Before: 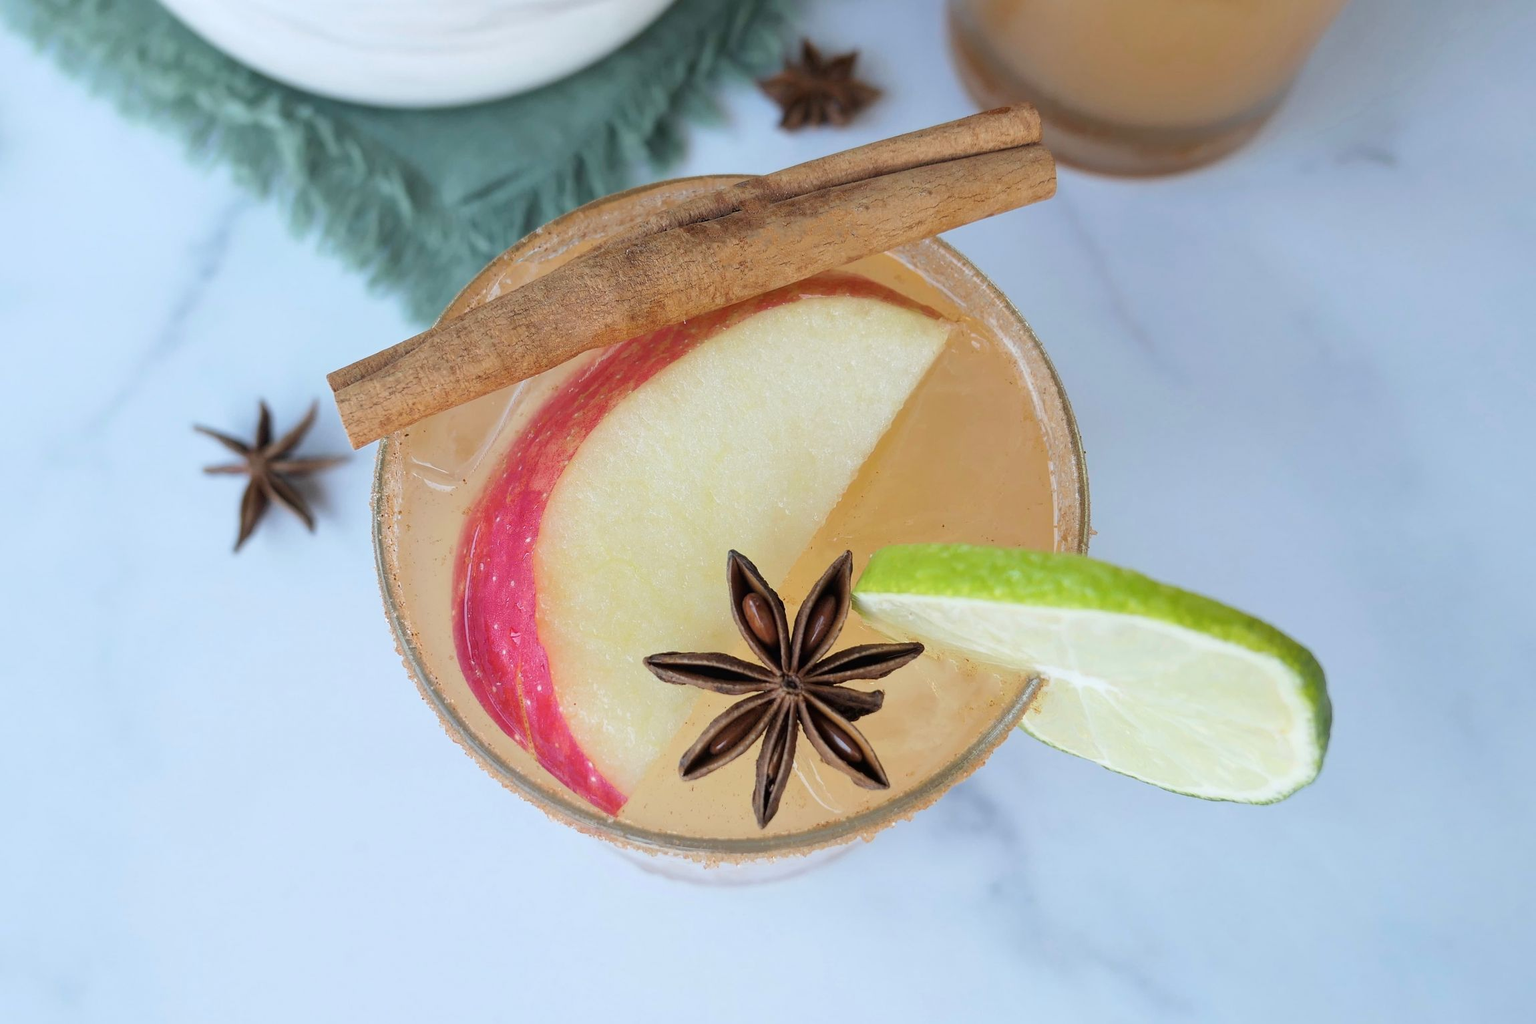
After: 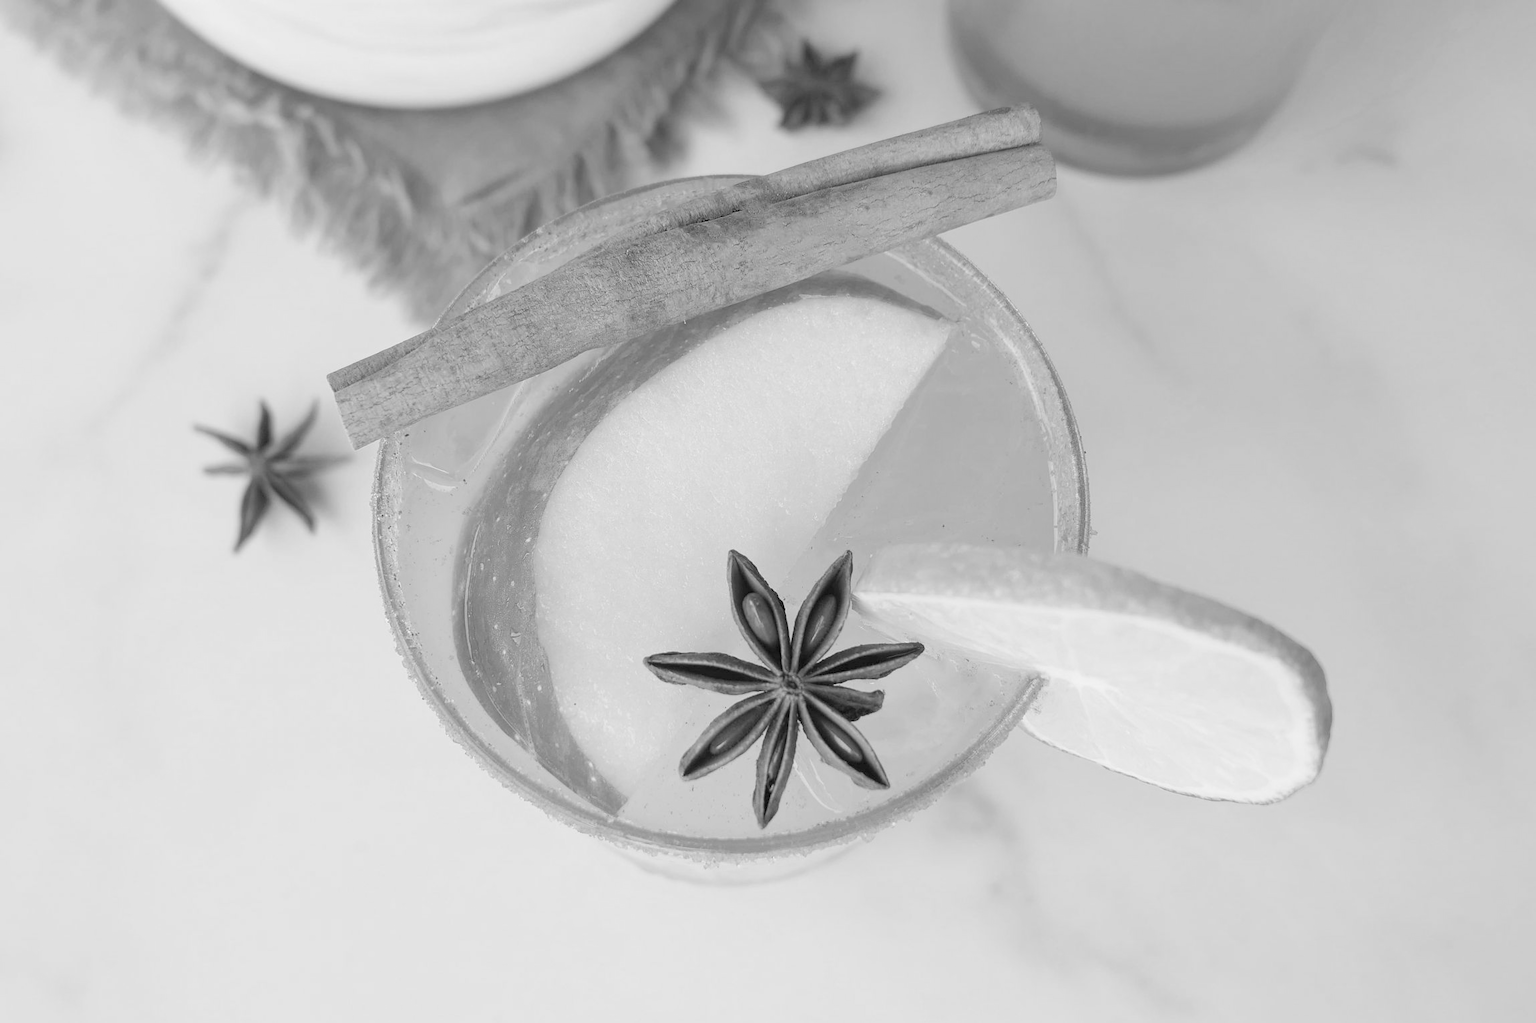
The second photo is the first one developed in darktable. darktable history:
color balance rgb: contrast -30%
exposure: exposure 1 EV, compensate highlight preservation false
monochrome: on, module defaults
